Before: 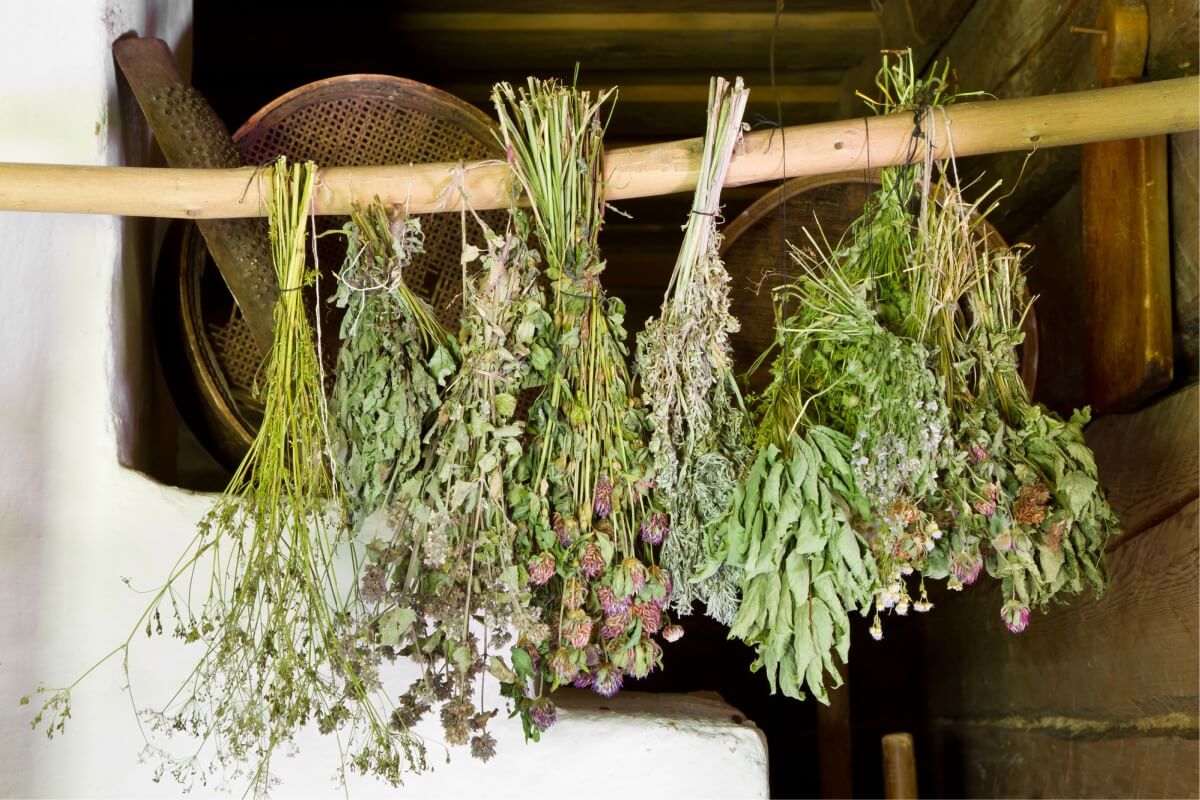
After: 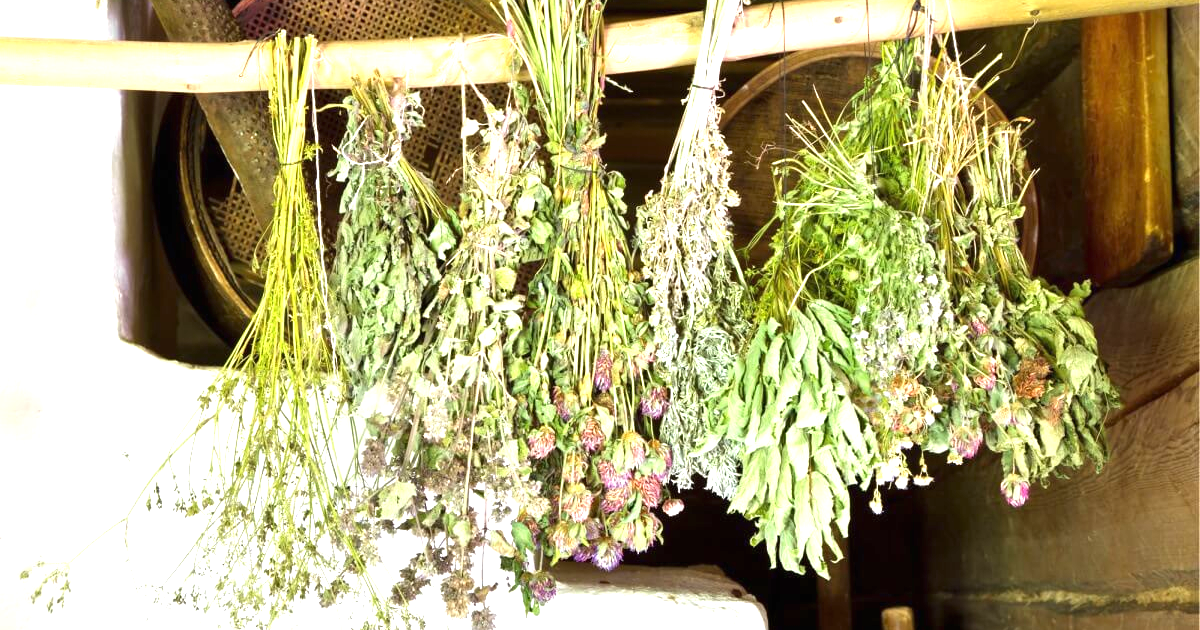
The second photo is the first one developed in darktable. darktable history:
exposure: black level correction 0, exposure 1.199 EV, compensate highlight preservation false
crop and rotate: top 15.774%, bottom 5.352%
